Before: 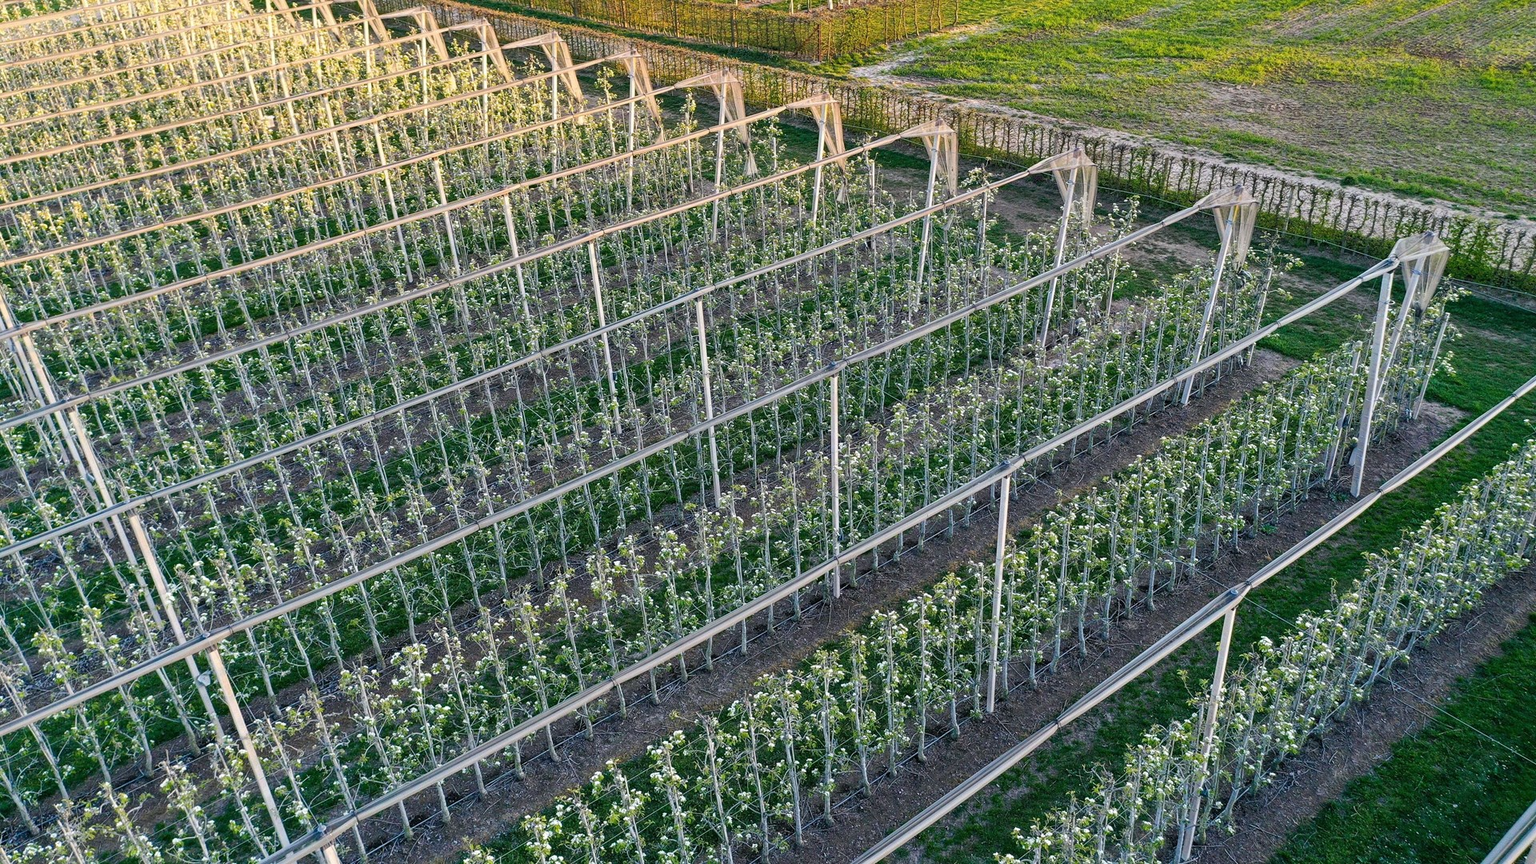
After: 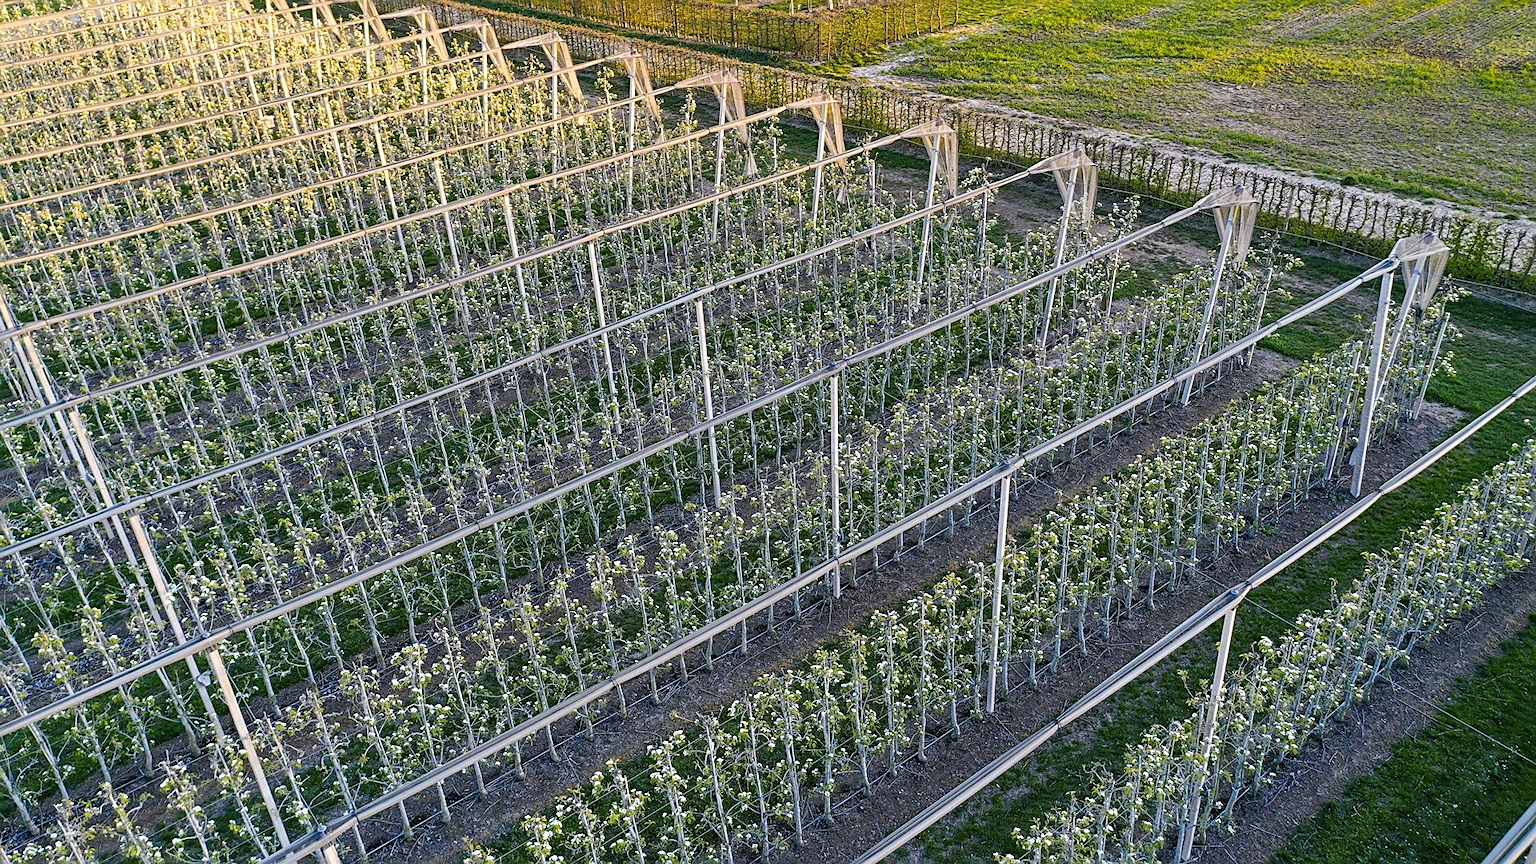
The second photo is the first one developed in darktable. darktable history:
sharpen: on, module defaults
color contrast: green-magenta contrast 0.8, blue-yellow contrast 1.1, unbound 0
white balance: red 1.009, blue 1.027
